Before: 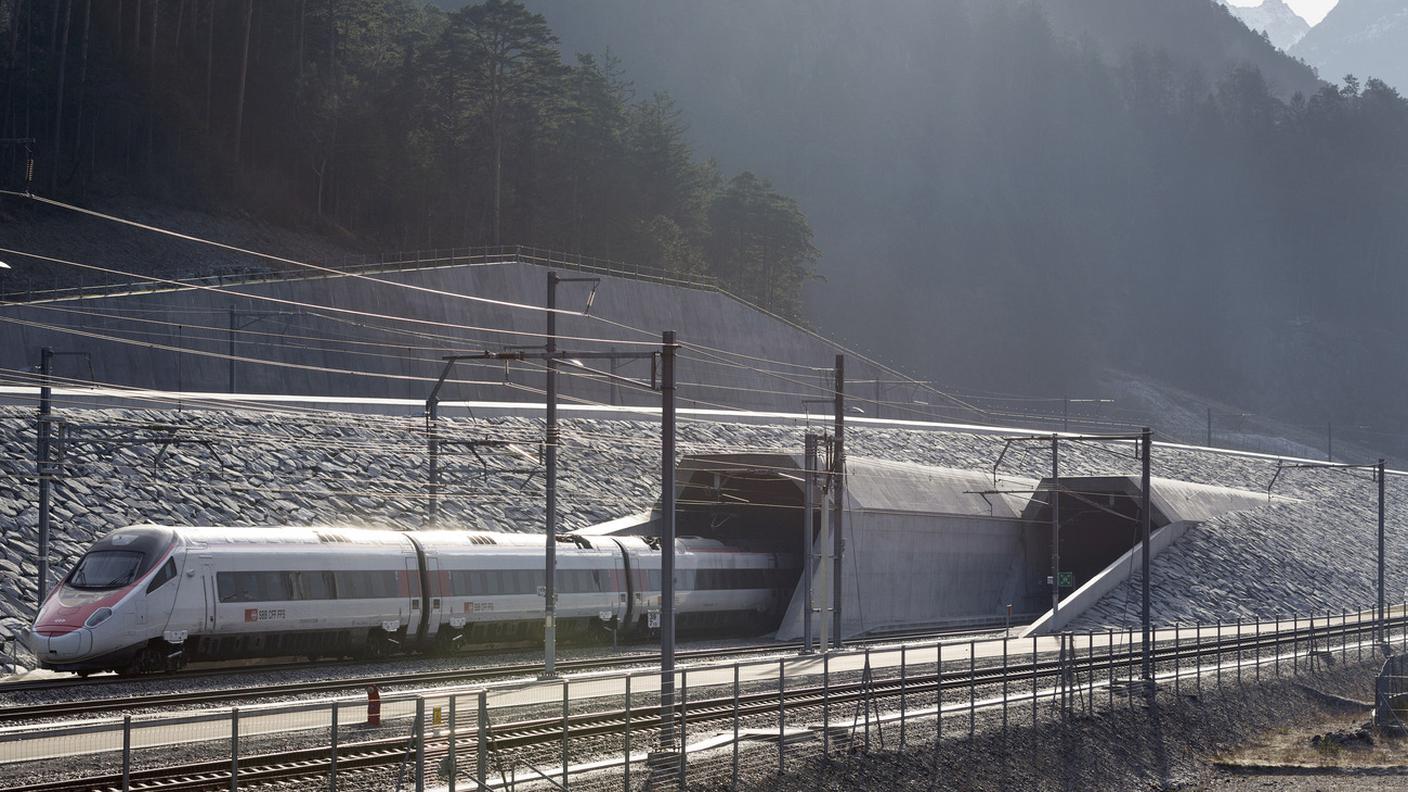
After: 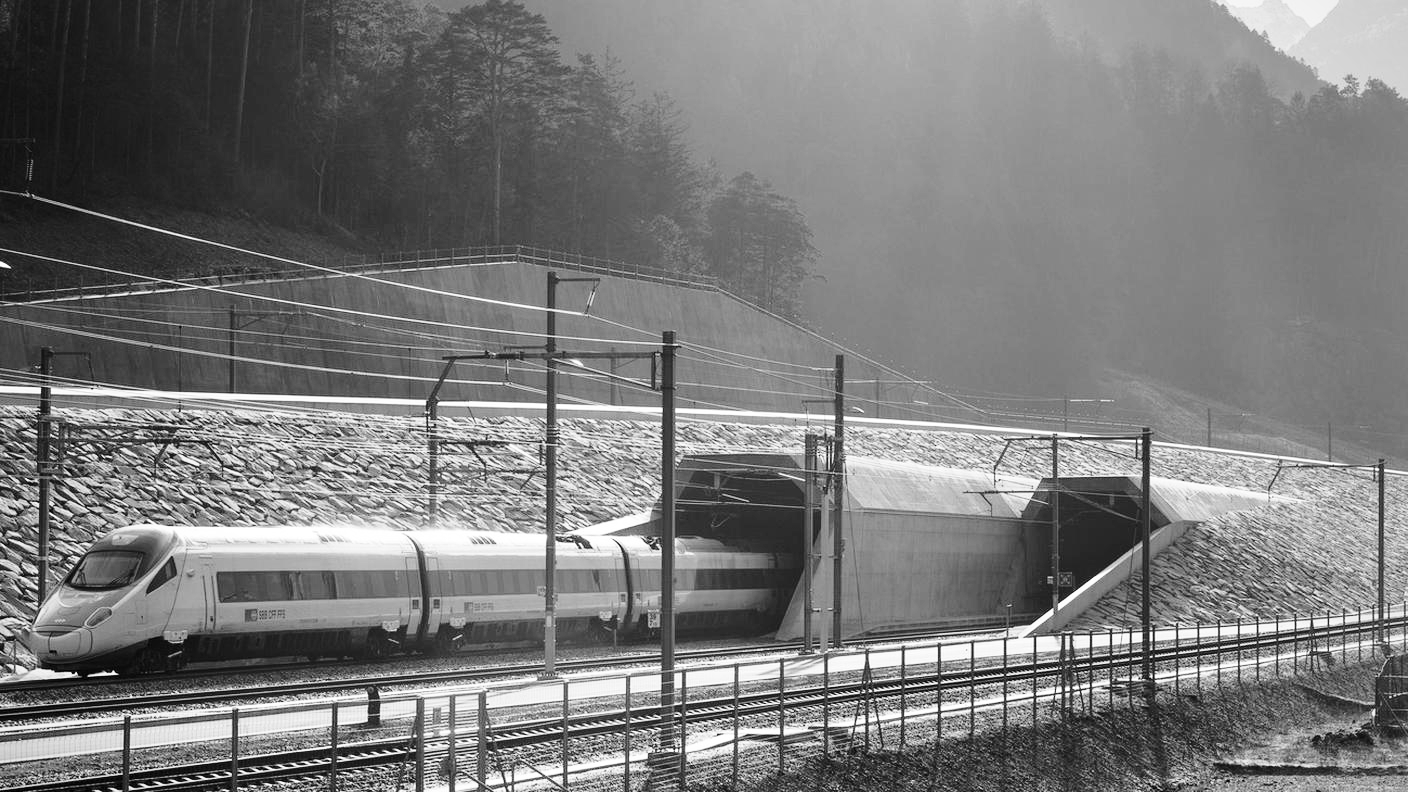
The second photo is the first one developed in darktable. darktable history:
vignetting: fall-off start 100%, brightness -0.282, width/height ratio 1.31
monochrome: a 0, b 0, size 0.5, highlights 0.57
base curve: curves: ch0 [(0, 0) (0.028, 0.03) (0.121, 0.232) (0.46, 0.748) (0.859, 0.968) (1, 1)], preserve colors none
